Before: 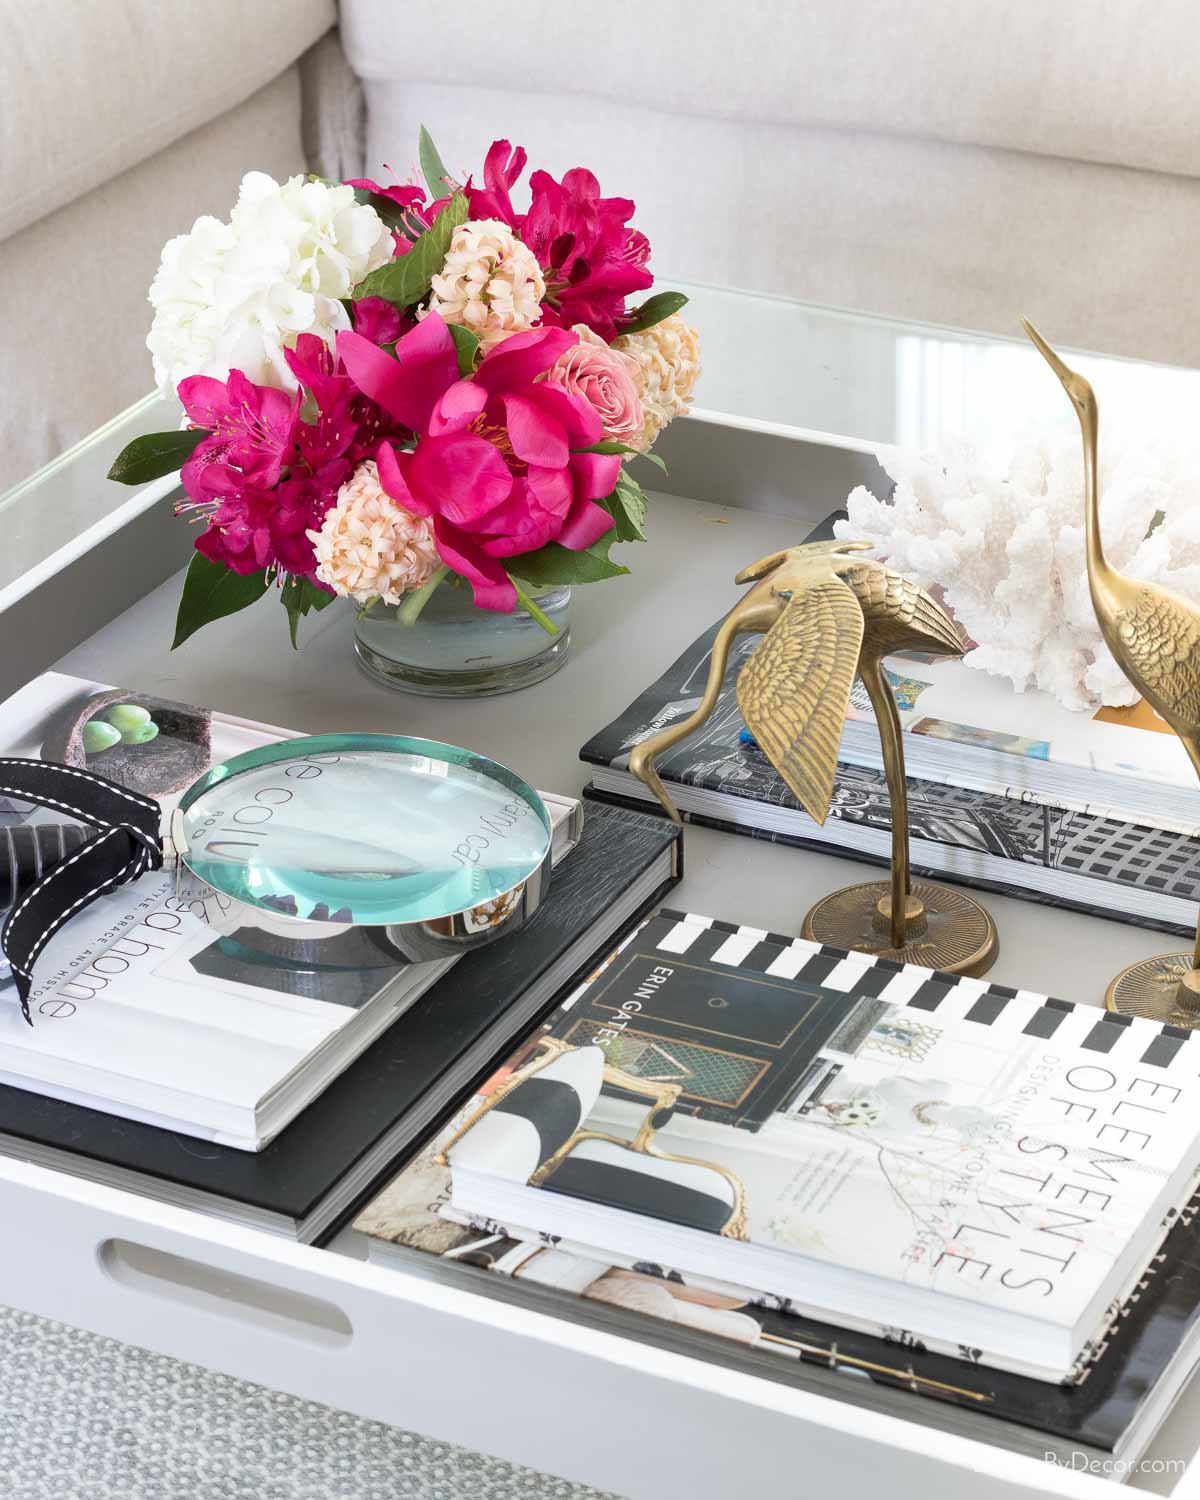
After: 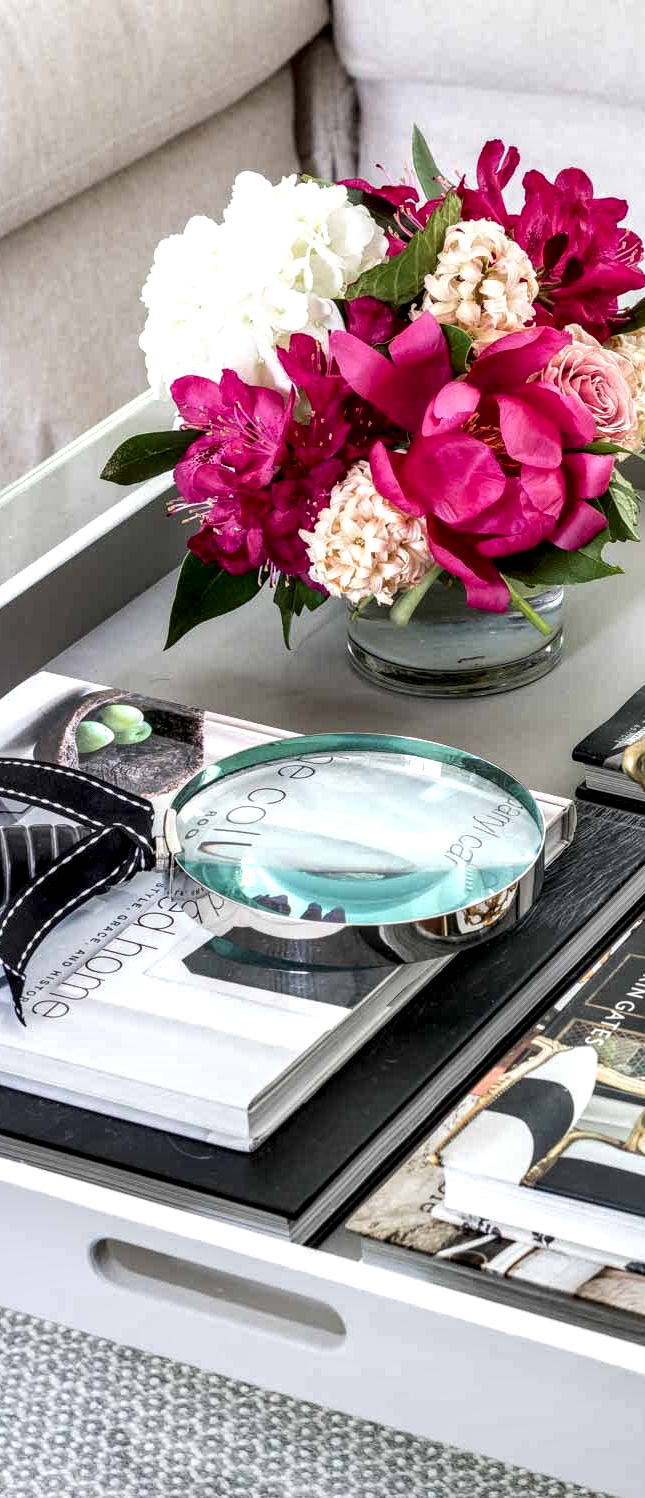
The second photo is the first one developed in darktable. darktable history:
crop: left 0.587%, right 45.588%, bottom 0.086%
local contrast: highlights 20%, detail 197%
